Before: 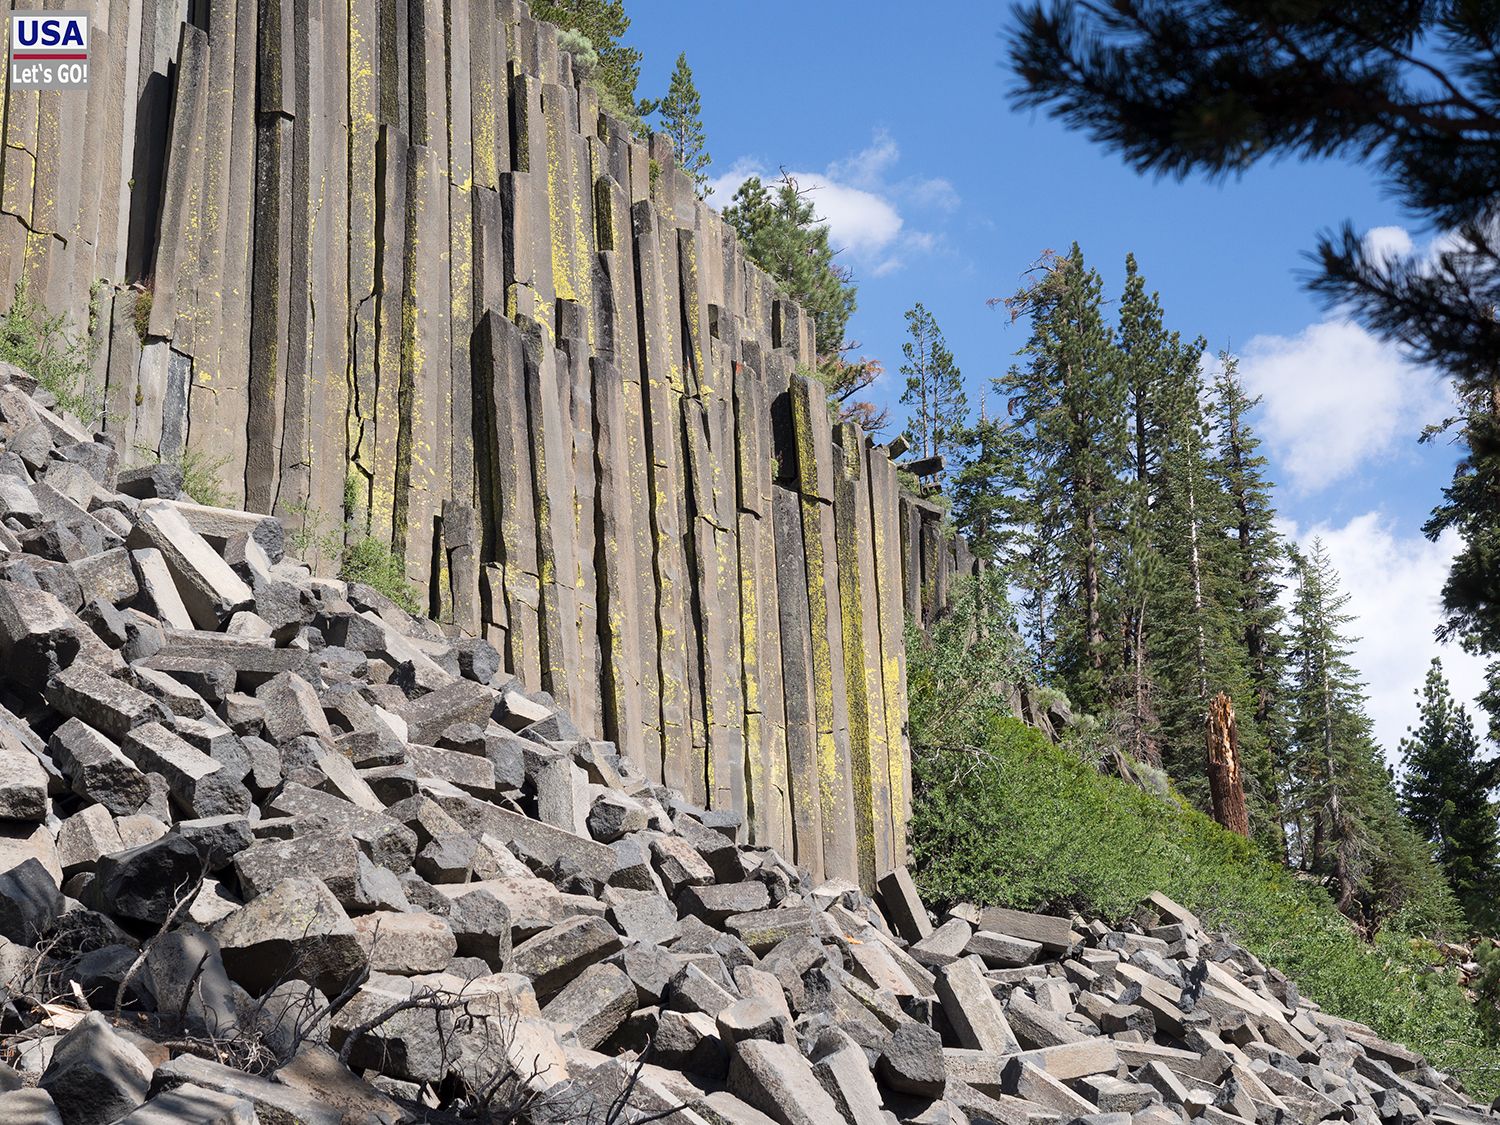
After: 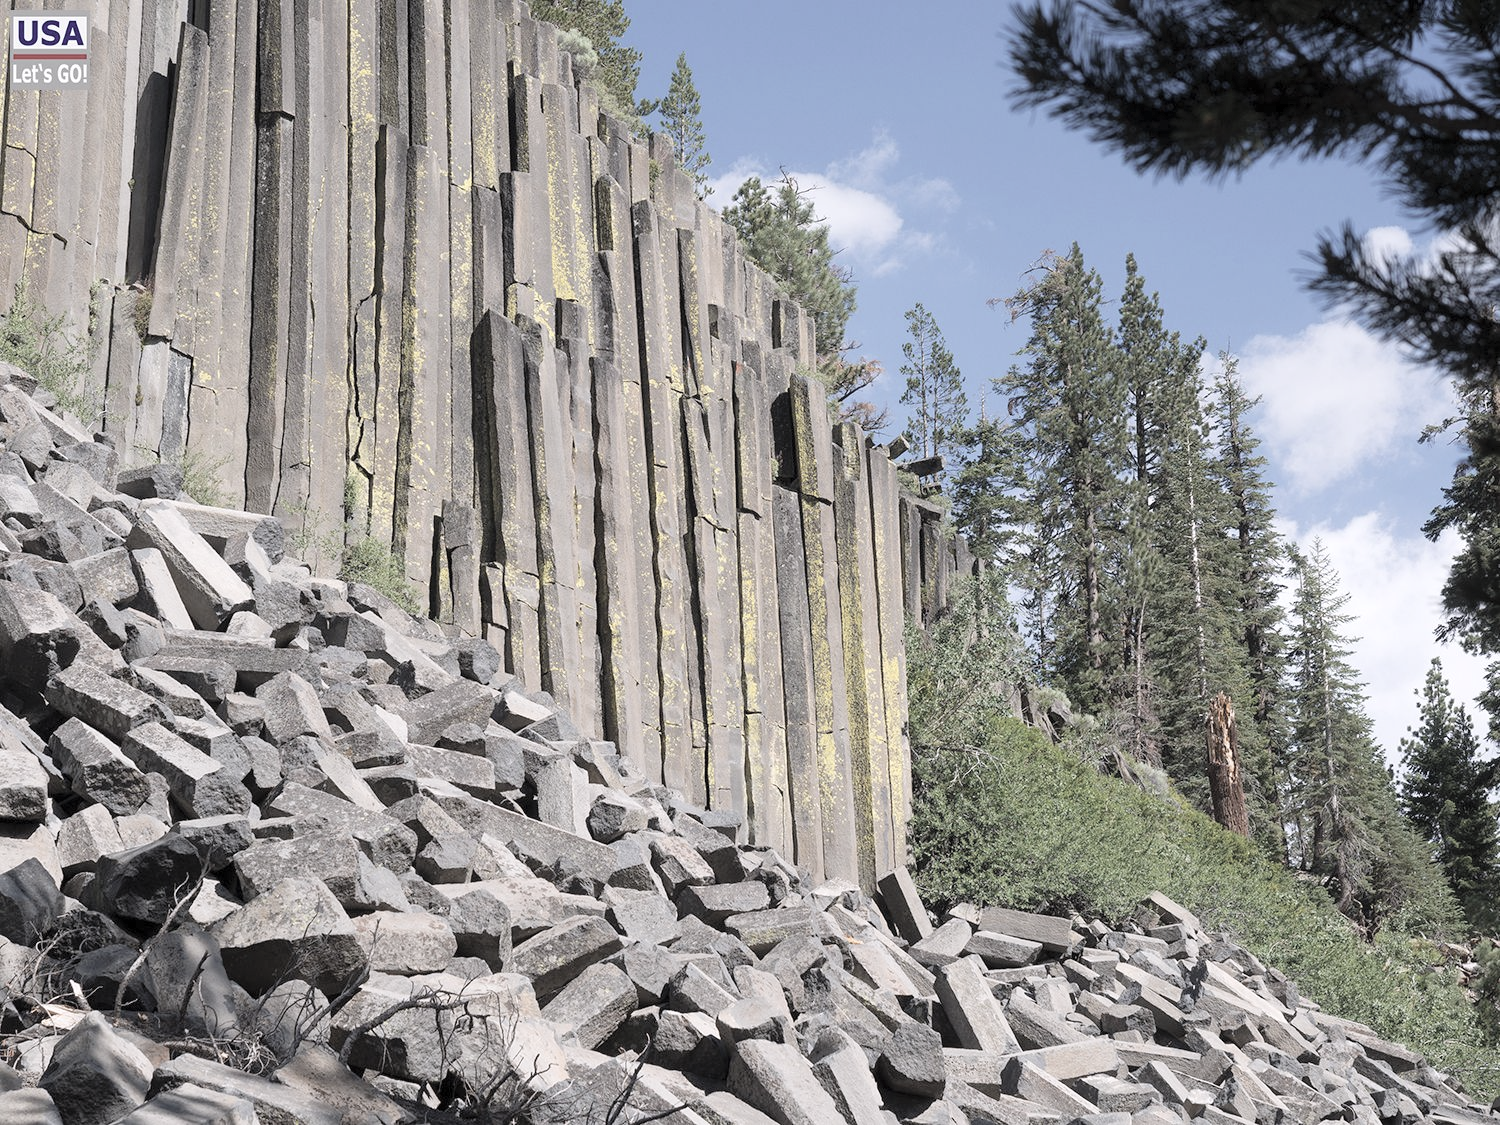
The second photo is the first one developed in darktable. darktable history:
white balance: red 1.009, blue 1.027
contrast brightness saturation: brightness 0.18, saturation -0.5
